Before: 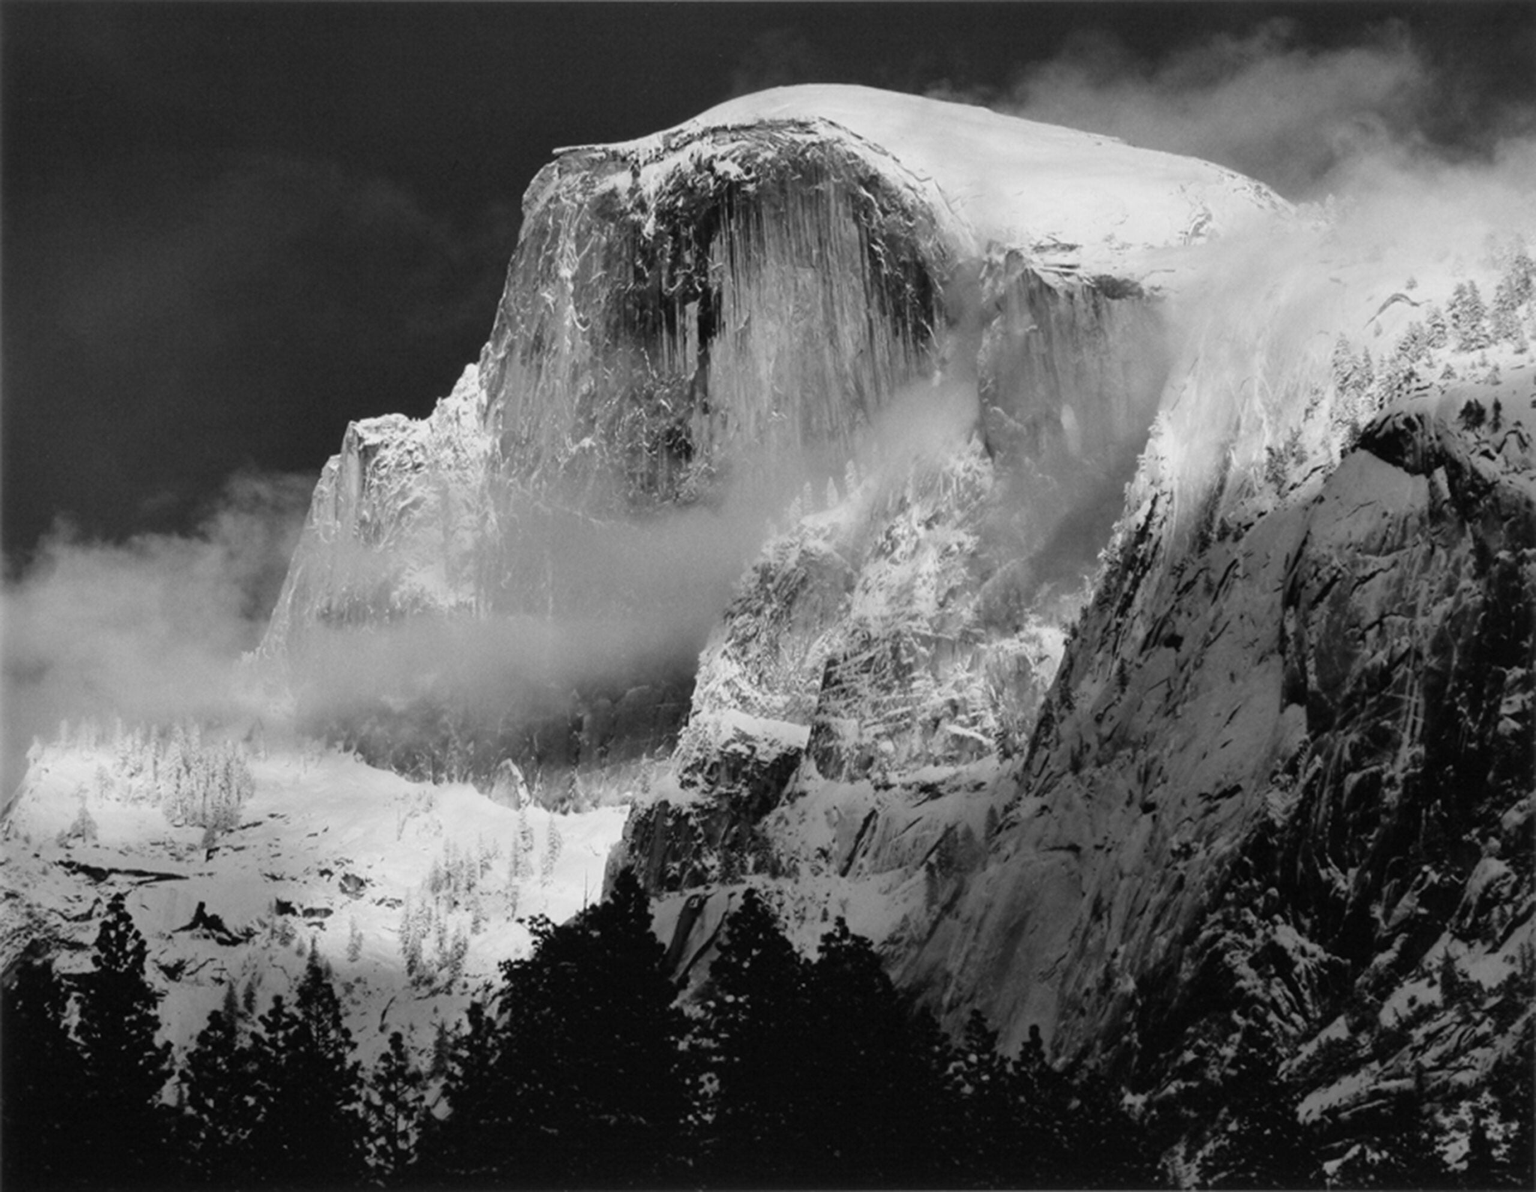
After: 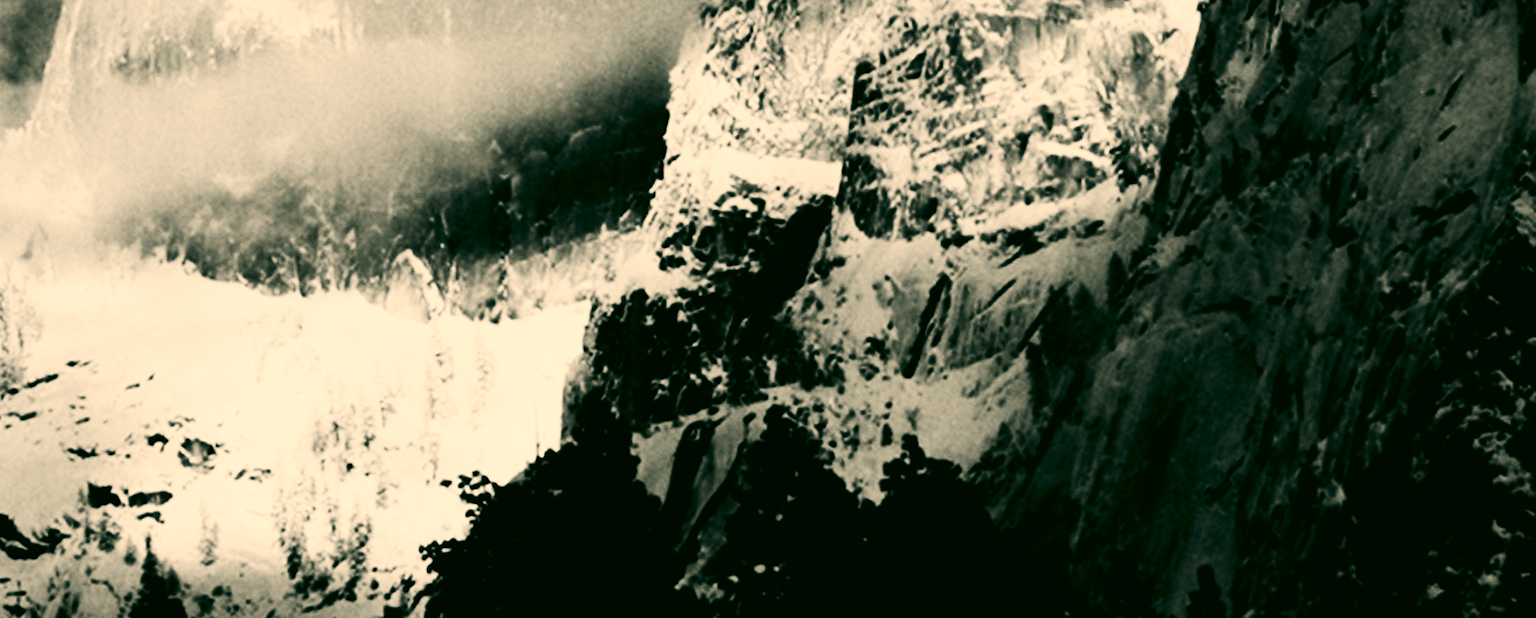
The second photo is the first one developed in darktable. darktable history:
crop: left 18.091%, top 51.13%, right 17.525%, bottom 16.85%
contrast brightness saturation: contrast 0.4, brightness 0.05, saturation 0.25
white balance: red 1.009, blue 1.027
rotate and perspective: rotation -5.2°, automatic cropping off
filmic rgb: black relative exposure -4 EV, white relative exposure 3 EV, hardness 3.02, contrast 1.5
color correction: highlights a* 5.3, highlights b* 24.26, shadows a* -15.58, shadows b* 4.02
